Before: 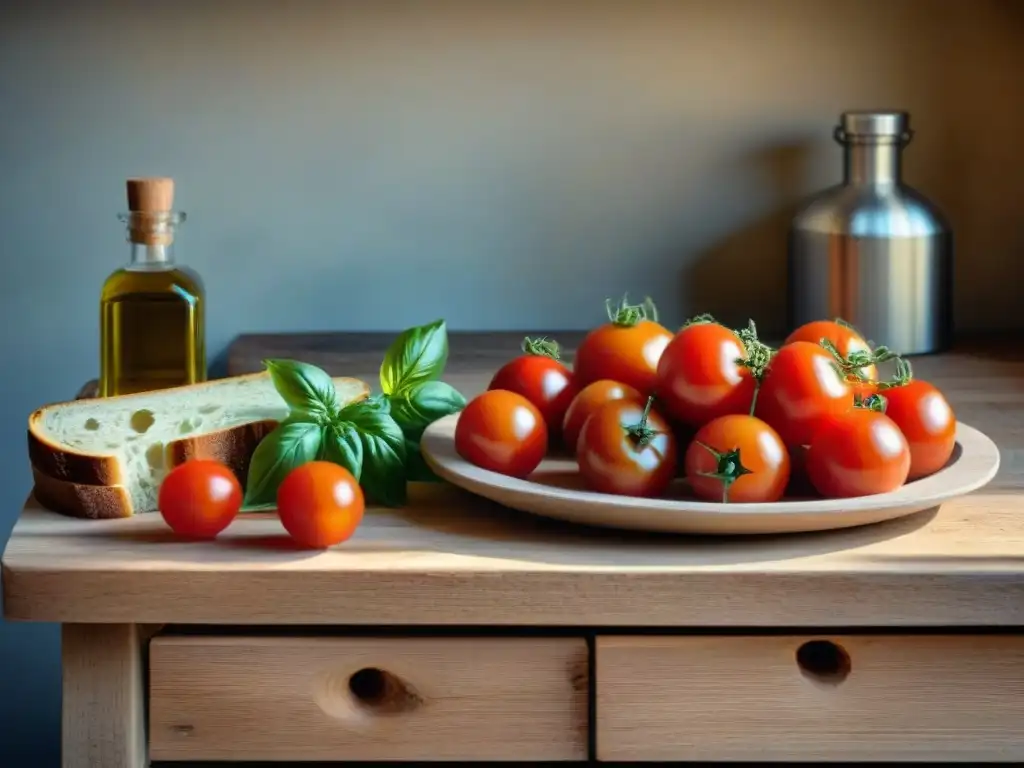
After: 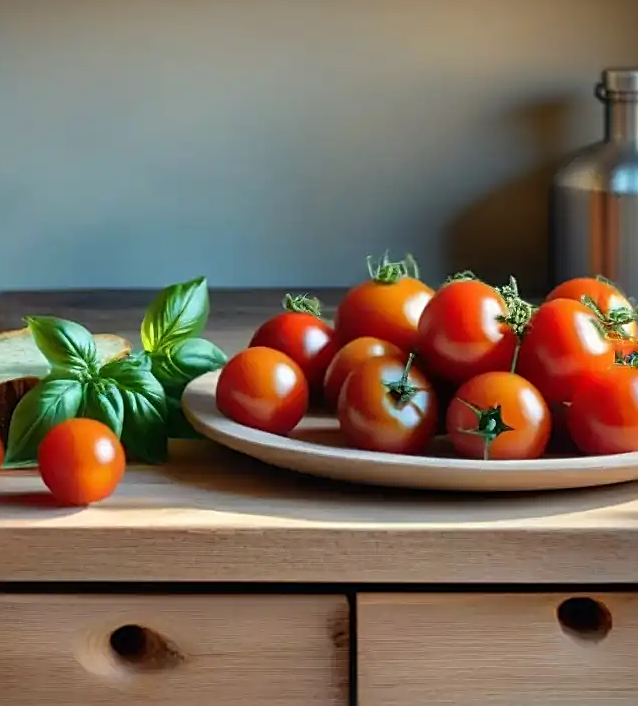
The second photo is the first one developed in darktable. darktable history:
sharpen: on, module defaults
crop and rotate: left 23.412%, top 5.636%, right 14.264%, bottom 2.312%
